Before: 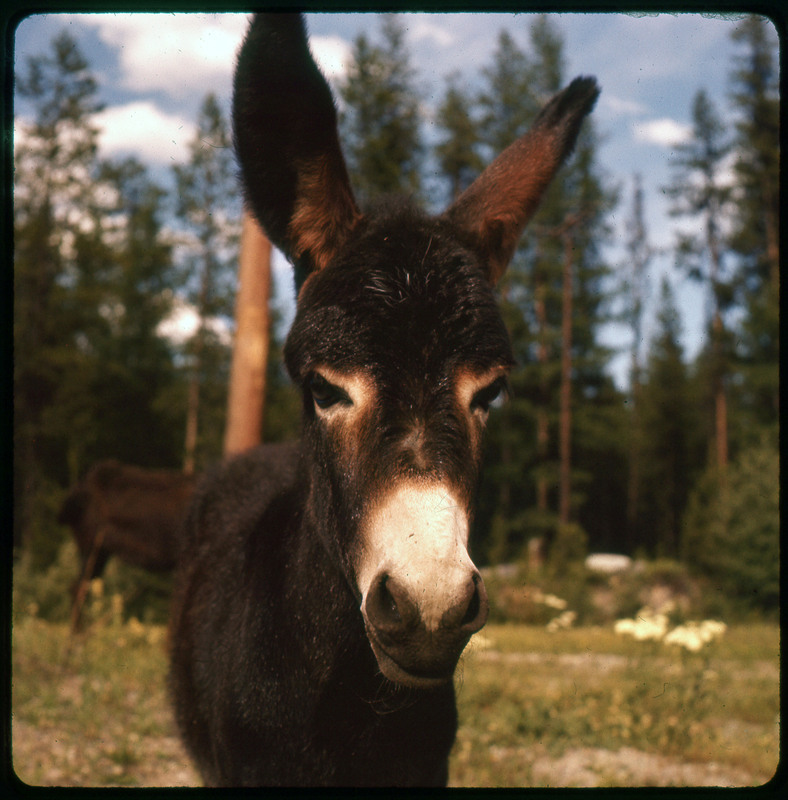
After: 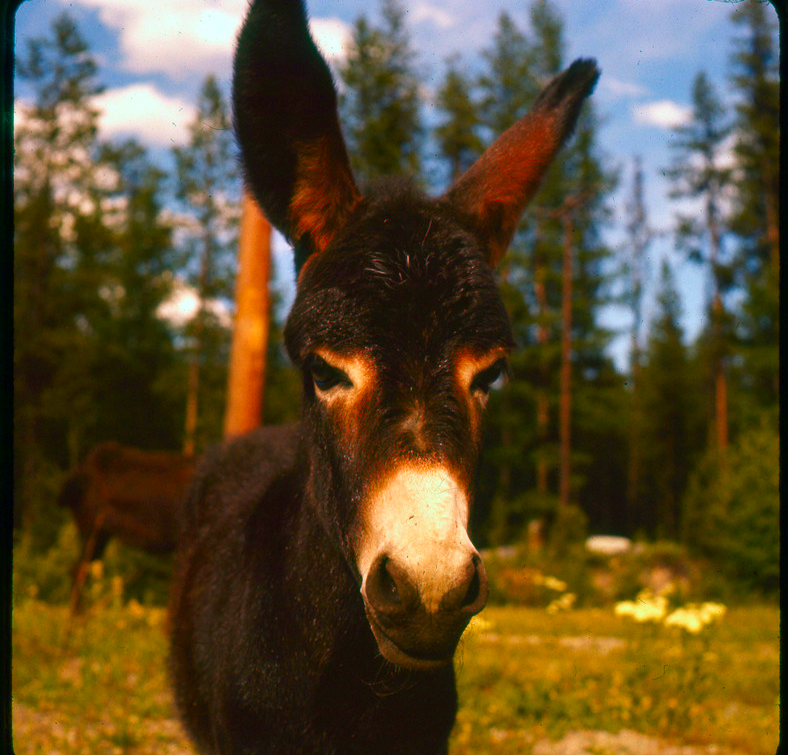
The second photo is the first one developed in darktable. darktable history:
color balance rgb: perceptual saturation grading › global saturation 0.515%, global vibrance 20%
color correction: highlights b* -0.03, saturation 1.78
crop and rotate: top 2.29%, bottom 3.247%
